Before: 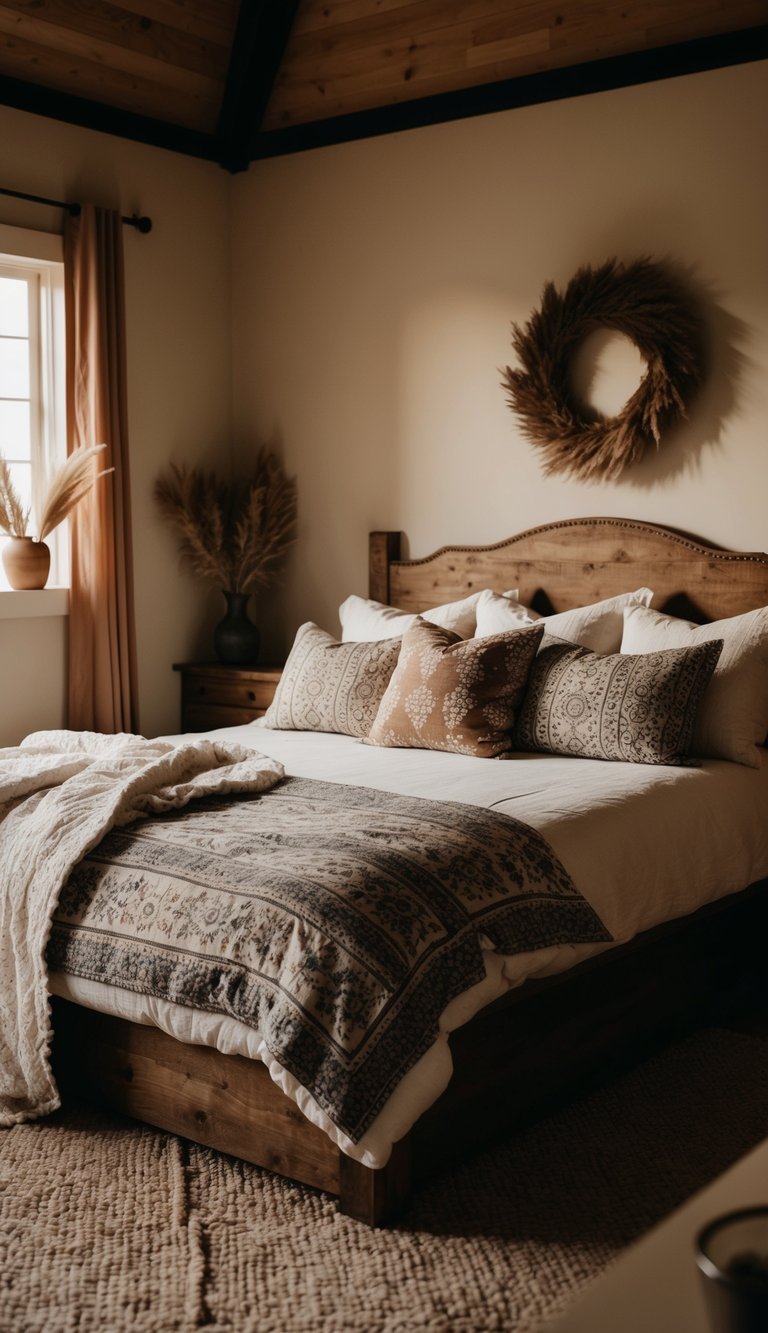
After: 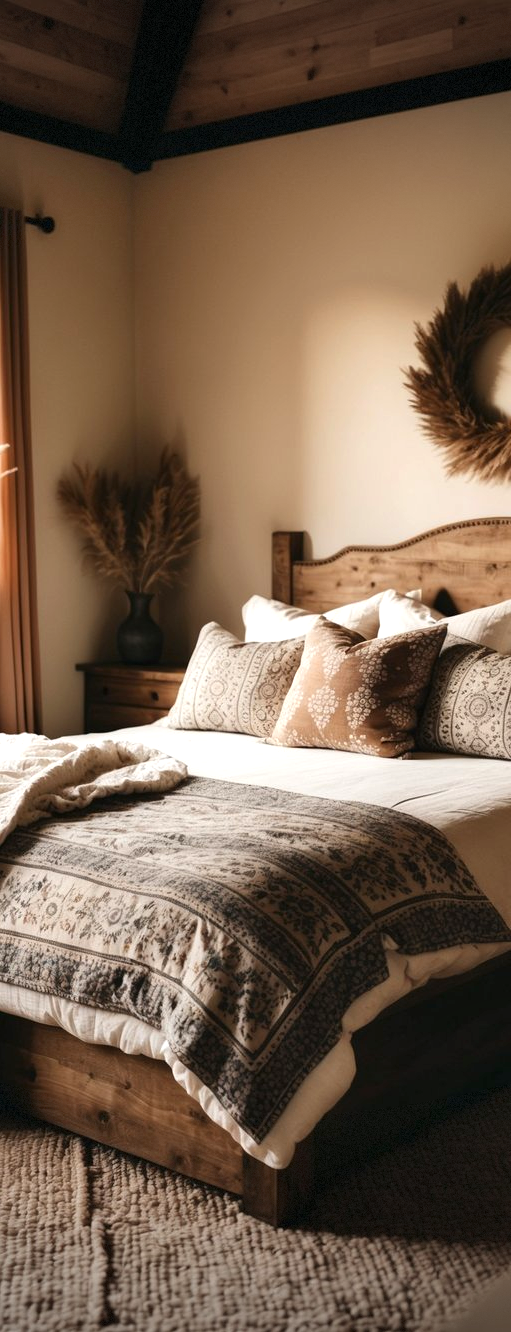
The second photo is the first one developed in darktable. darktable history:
shadows and highlights: shadows 37.27, highlights -28.18, soften with gaussian
vignetting: fall-off start 100%, brightness -0.406, saturation -0.3, width/height ratio 1.324, dithering 8-bit output, unbound false
exposure: black level correction 0, exposure 0.7 EV, compensate exposure bias true, compensate highlight preservation false
crop and rotate: left 12.648%, right 20.685%
